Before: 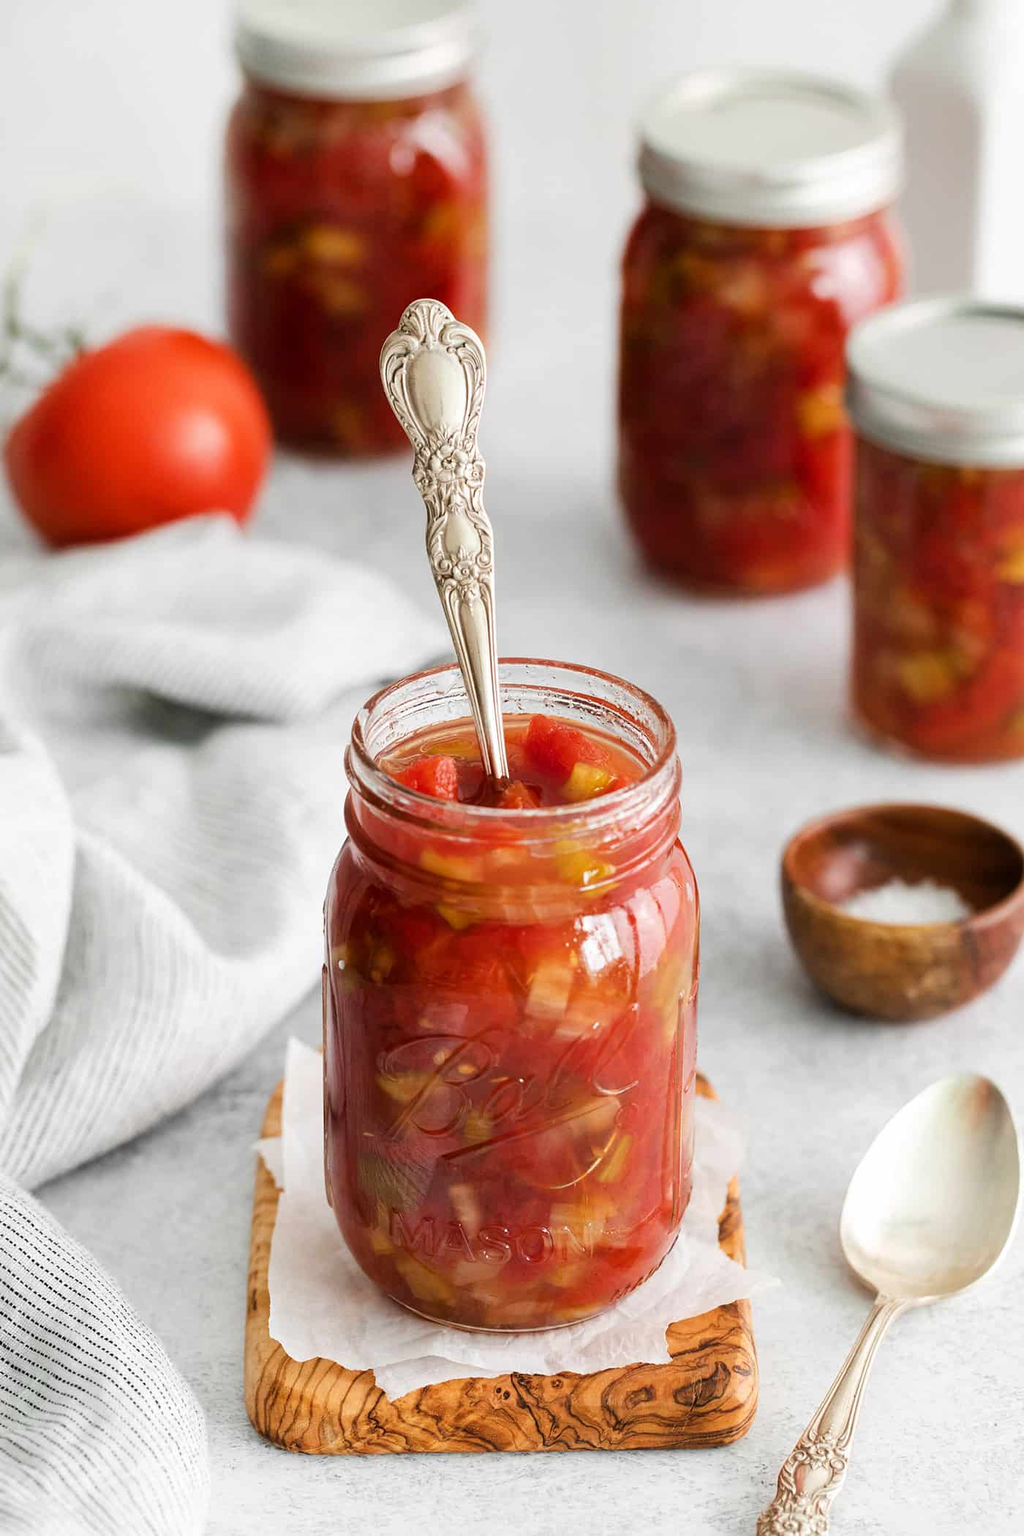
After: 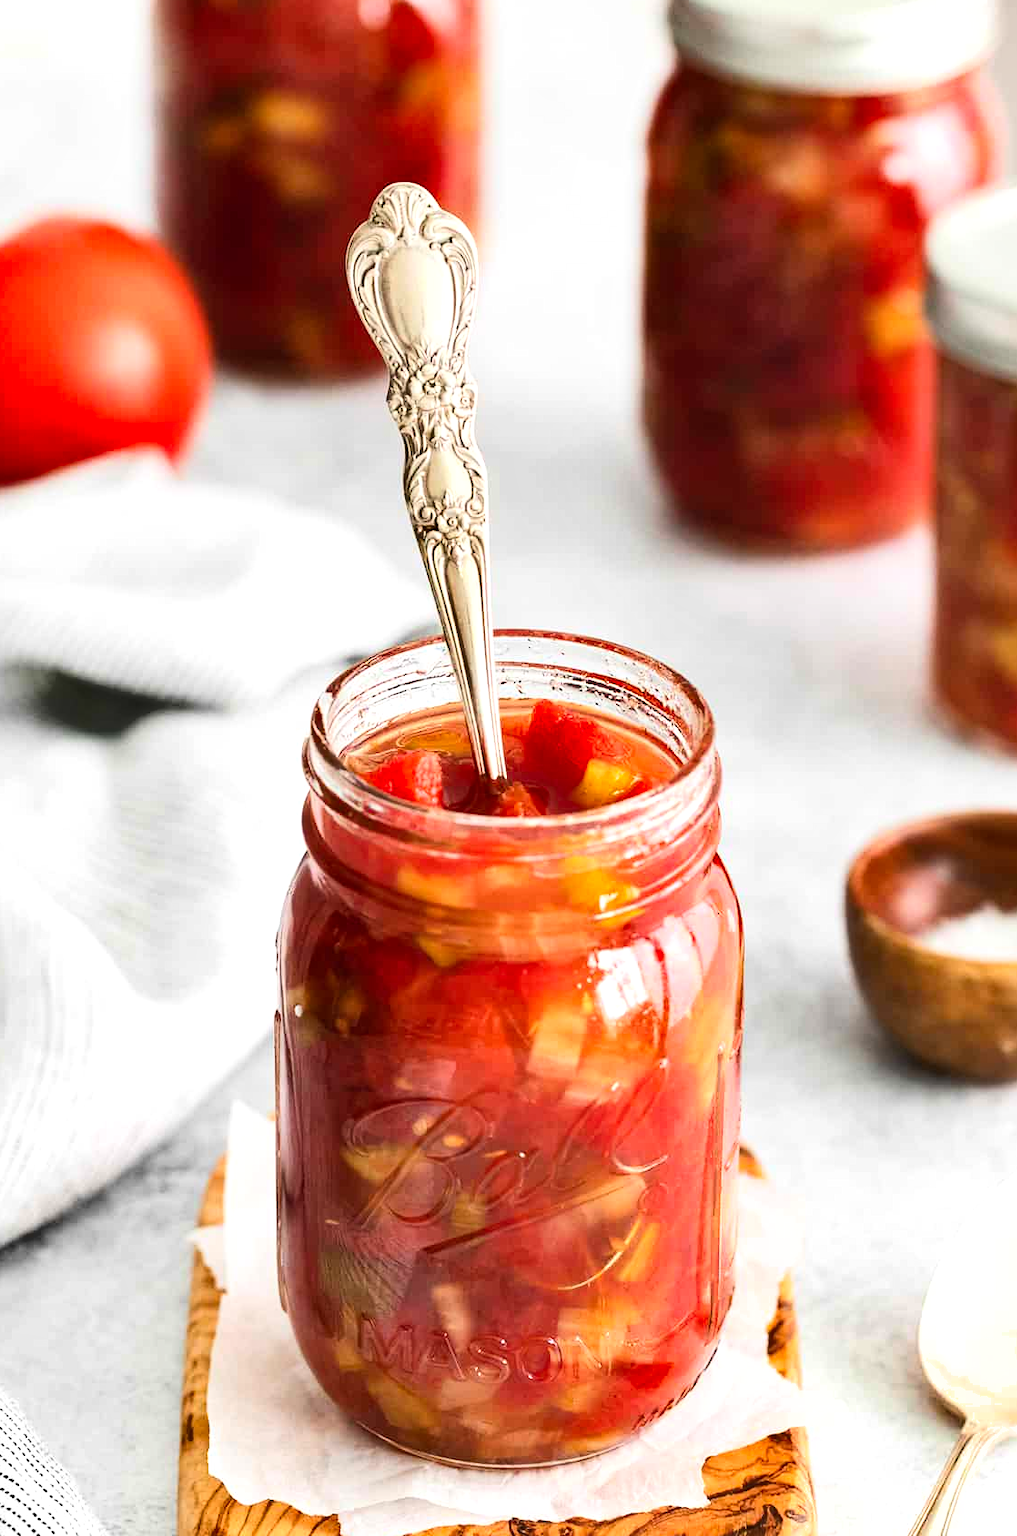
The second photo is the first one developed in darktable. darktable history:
contrast brightness saturation: contrast 0.196, brightness 0.14, saturation 0.144
crop and rotate: left 9.99%, top 9.946%, right 10.082%, bottom 9.671%
tone equalizer: -8 EV -0.397 EV, -7 EV -0.38 EV, -6 EV -0.303 EV, -5 EV -0.238 EV, -3 EV 0.195 EV, -2 EV 0.358 EV, -1 EV 0.398 EV, +0 EV 0.402 EV
shadows and highlights: soften with gaussian
